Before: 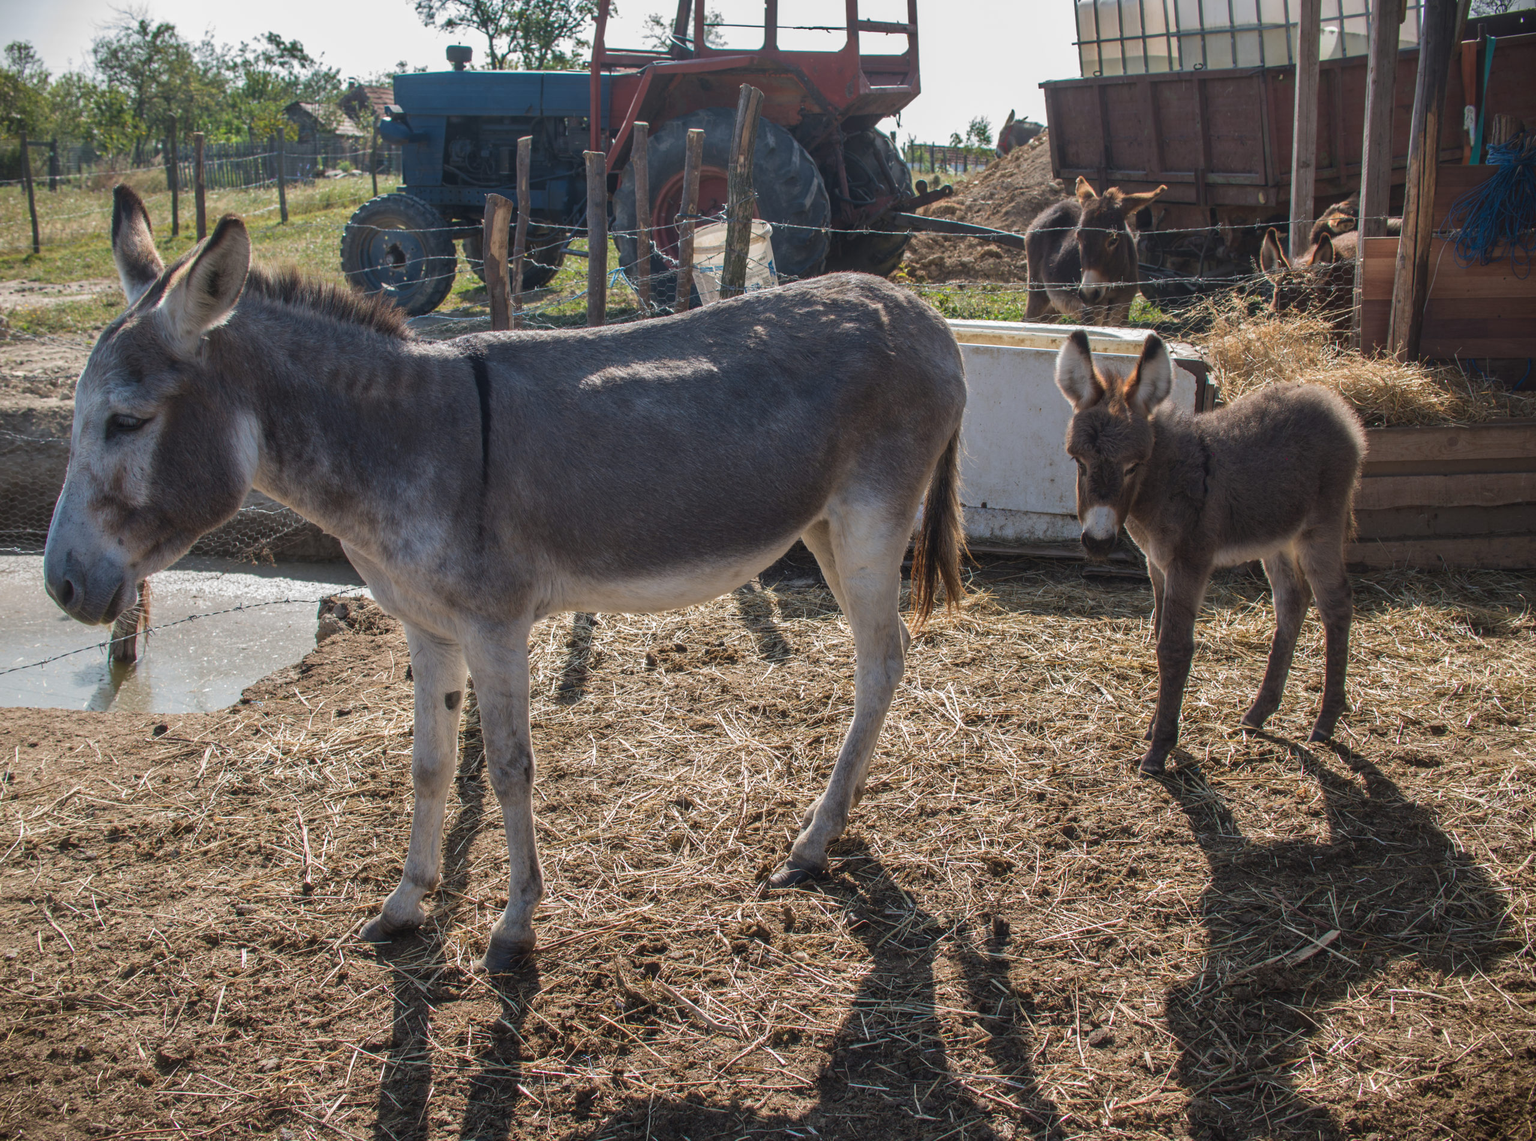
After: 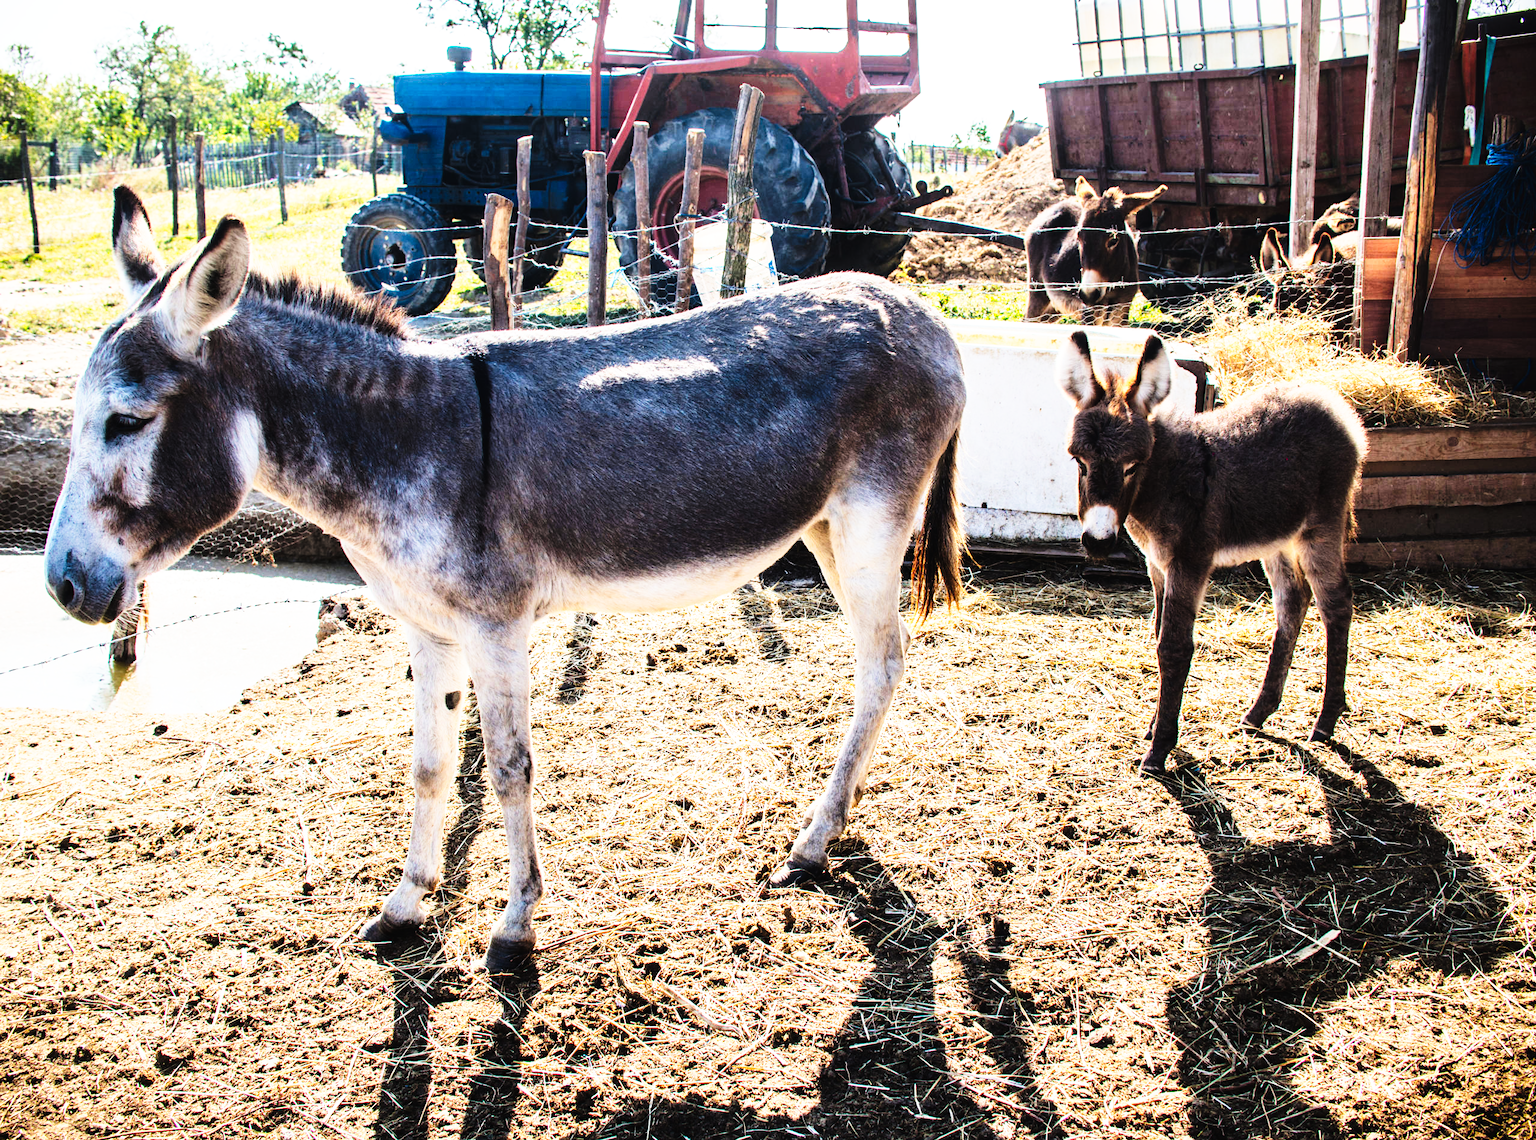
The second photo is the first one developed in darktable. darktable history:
base curve: curves: ch0 [(0, 0) (0.028, 0.03) (0.121, 0.232) (0.46, 0.748) (0.859, 0.968) (1, 1)]
exposure: black level correction 0.001, exposure 0.5 EV, compensate exposure bias true, compensate highlight preservation false
tone curve: curves: ch0 [(0, 0) (0.003, 0.003) (0.011, 0.006) (0.025, 0.01) (0.044, 0.016) (0.069, 0.02) (0.1, 0.025) (0.136, 0.034) (0.177, 0.051) (0.224, 0.08) (0.277, 0.131) (0.335, 0.209) (0.399, 0.328) (0.468, 0.47) (0.543, 0.629) (0.623, 0.788) (0.709, 0.903) (0.801, 0.965) (0.898, 0.989) (1, 1)], preserve colors none
